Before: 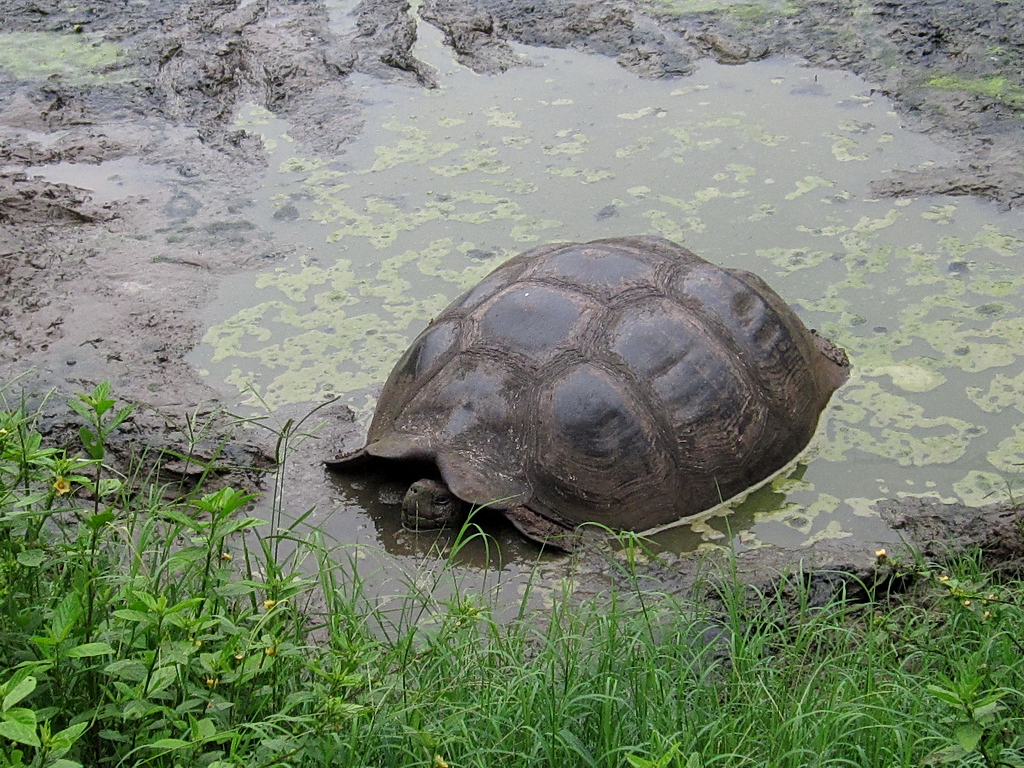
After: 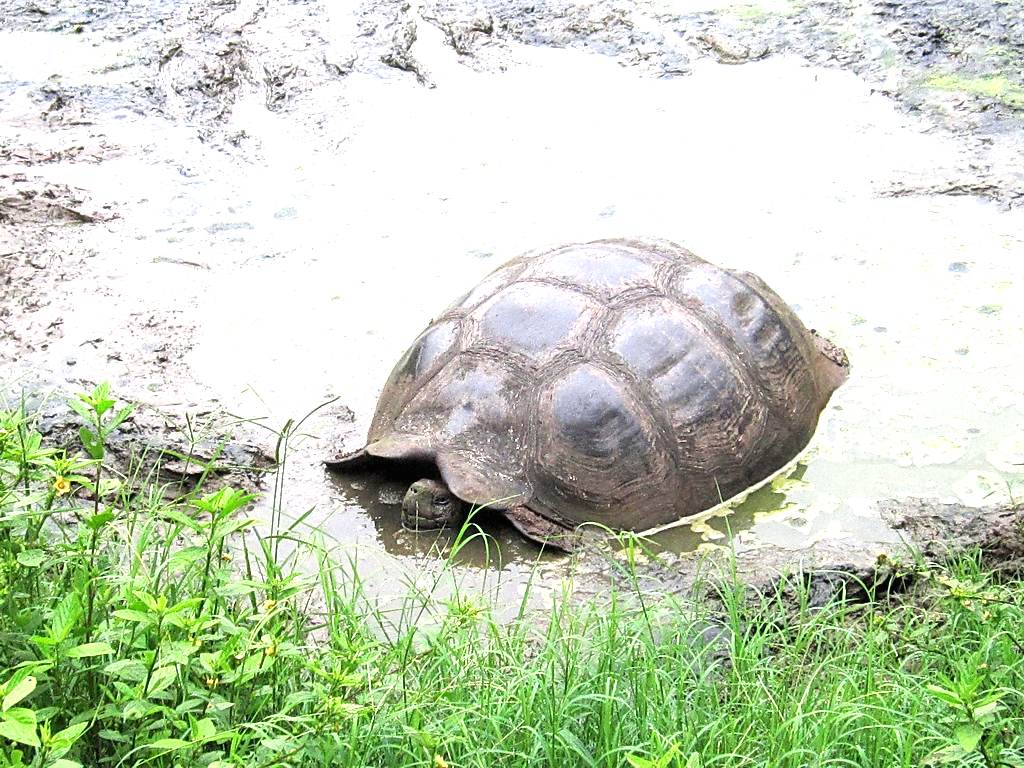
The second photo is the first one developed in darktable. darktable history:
exposure: black level correction 0, exposure 1.377 EV, compensate exposure bias true, compensate highlight preservation false
